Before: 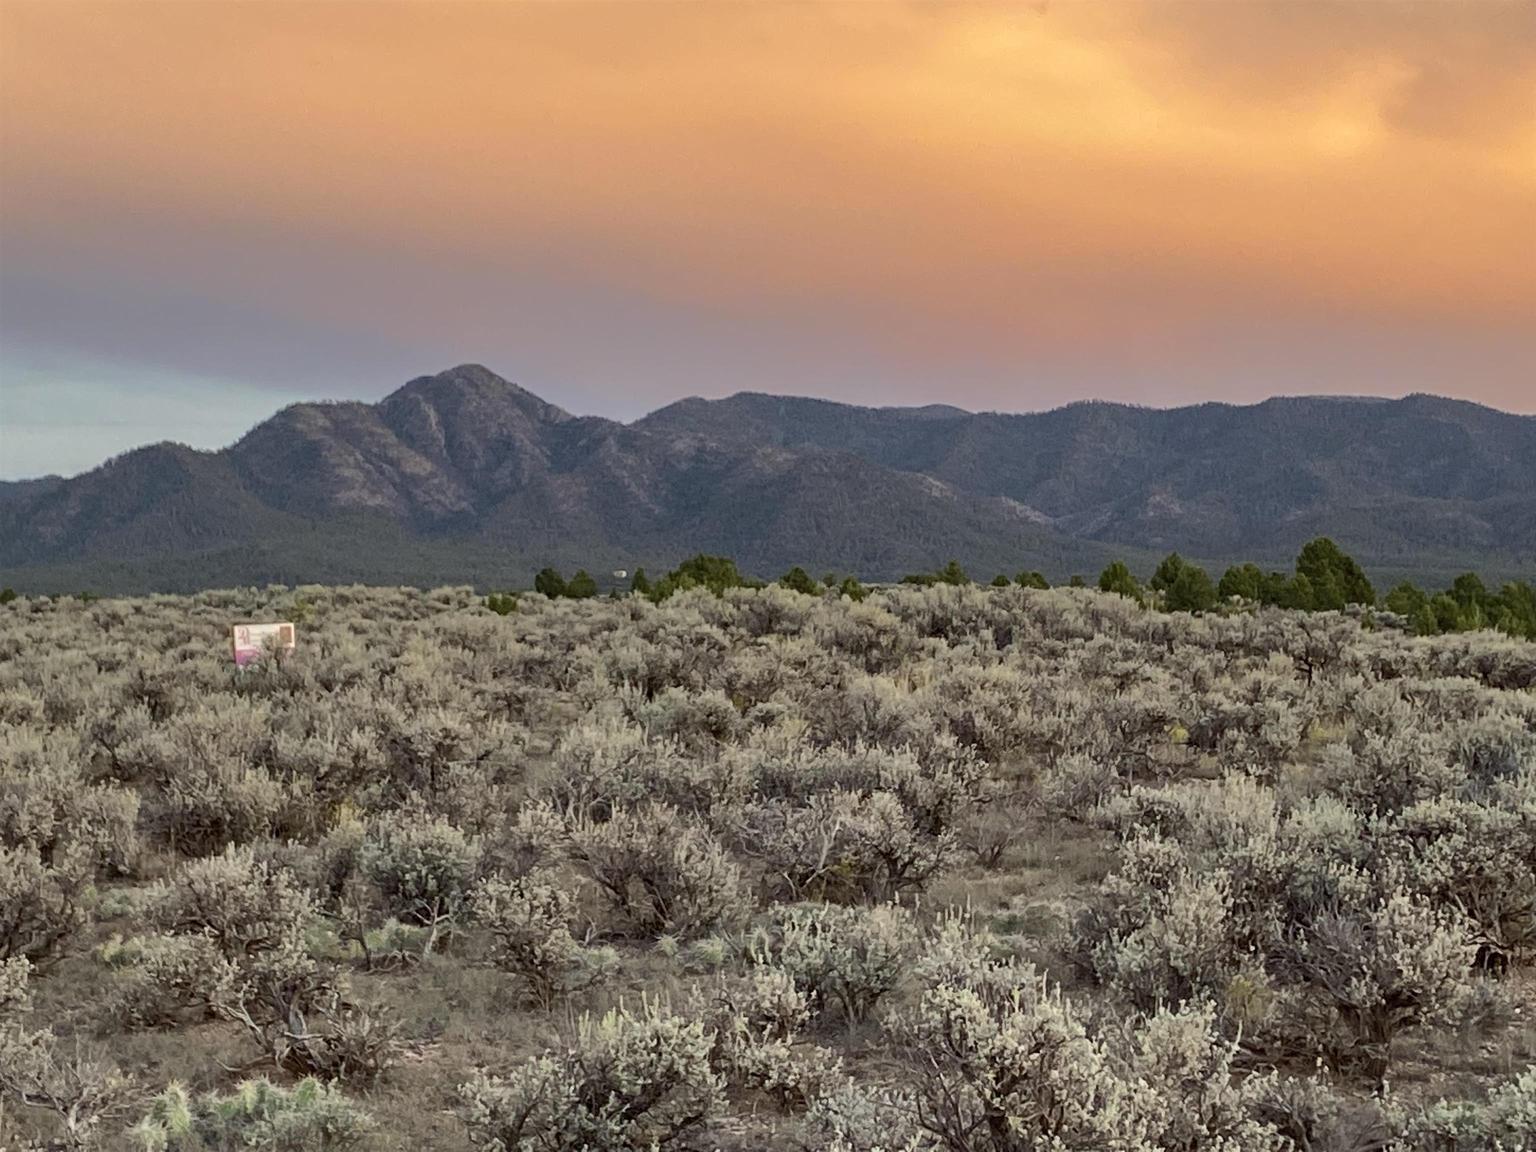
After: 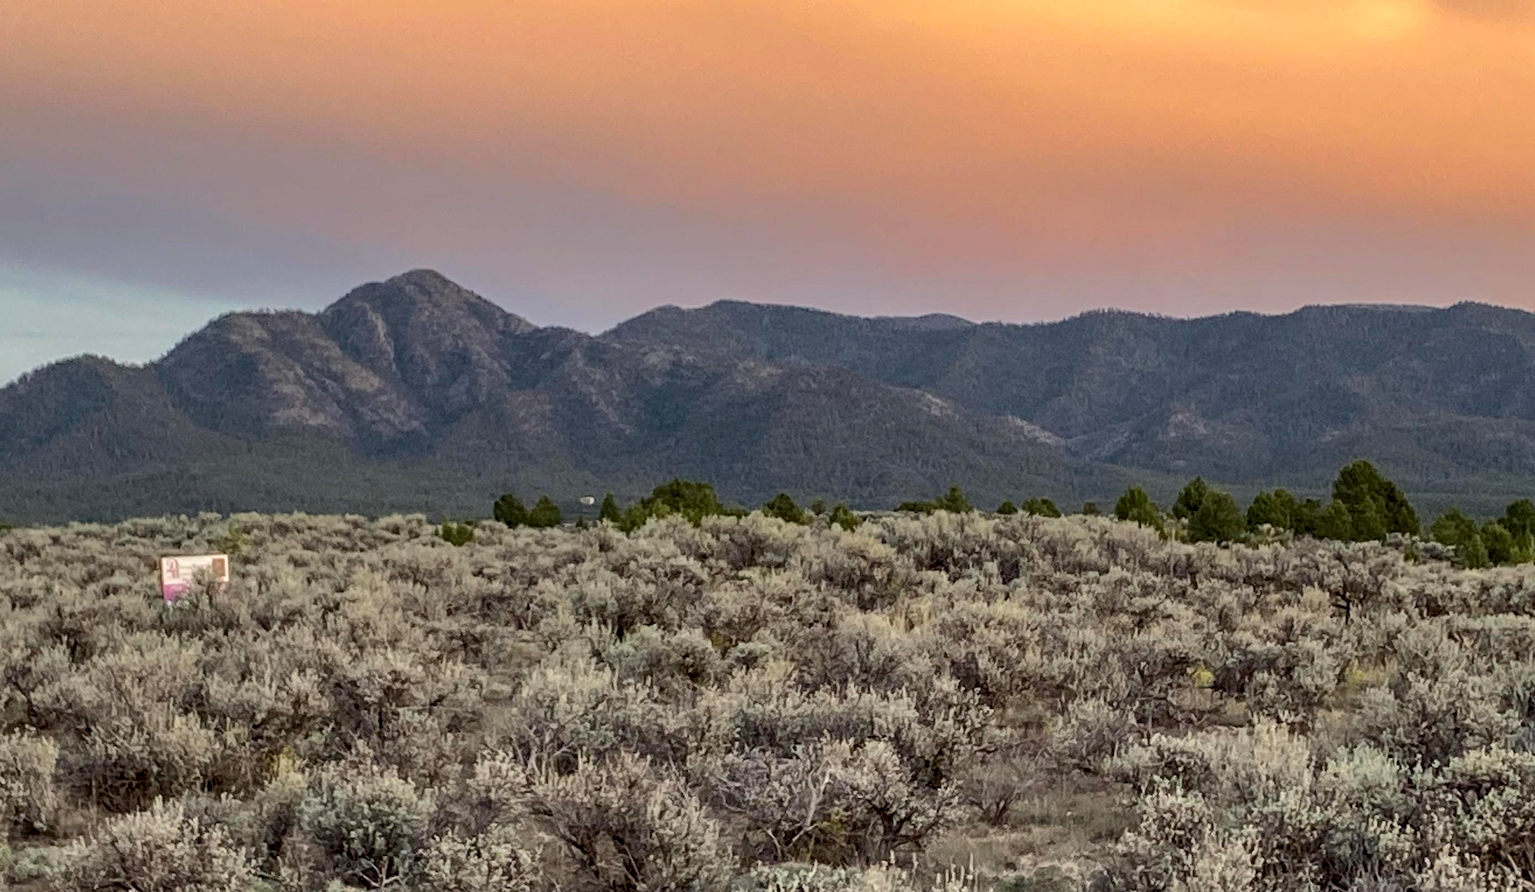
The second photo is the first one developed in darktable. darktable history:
crop: left 5.711%, top 10.44%, right 3.541%, bottom 19.26%
local contrast: on, module defaults
shadows and highlights: shadows -31.13, highlights 29.58
